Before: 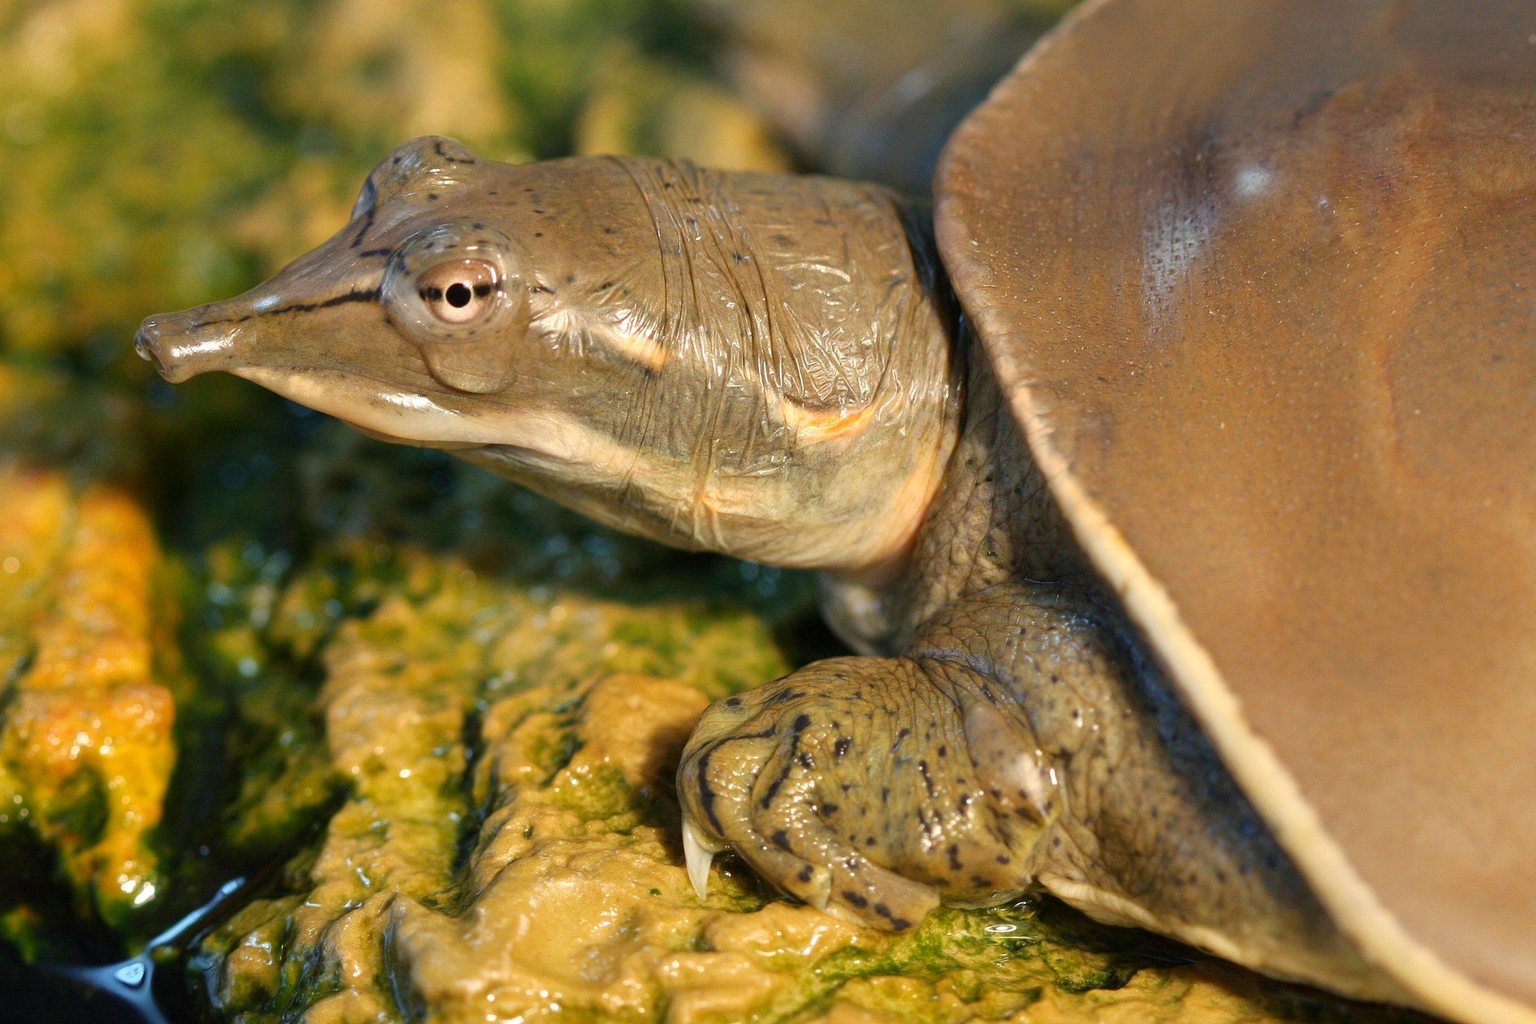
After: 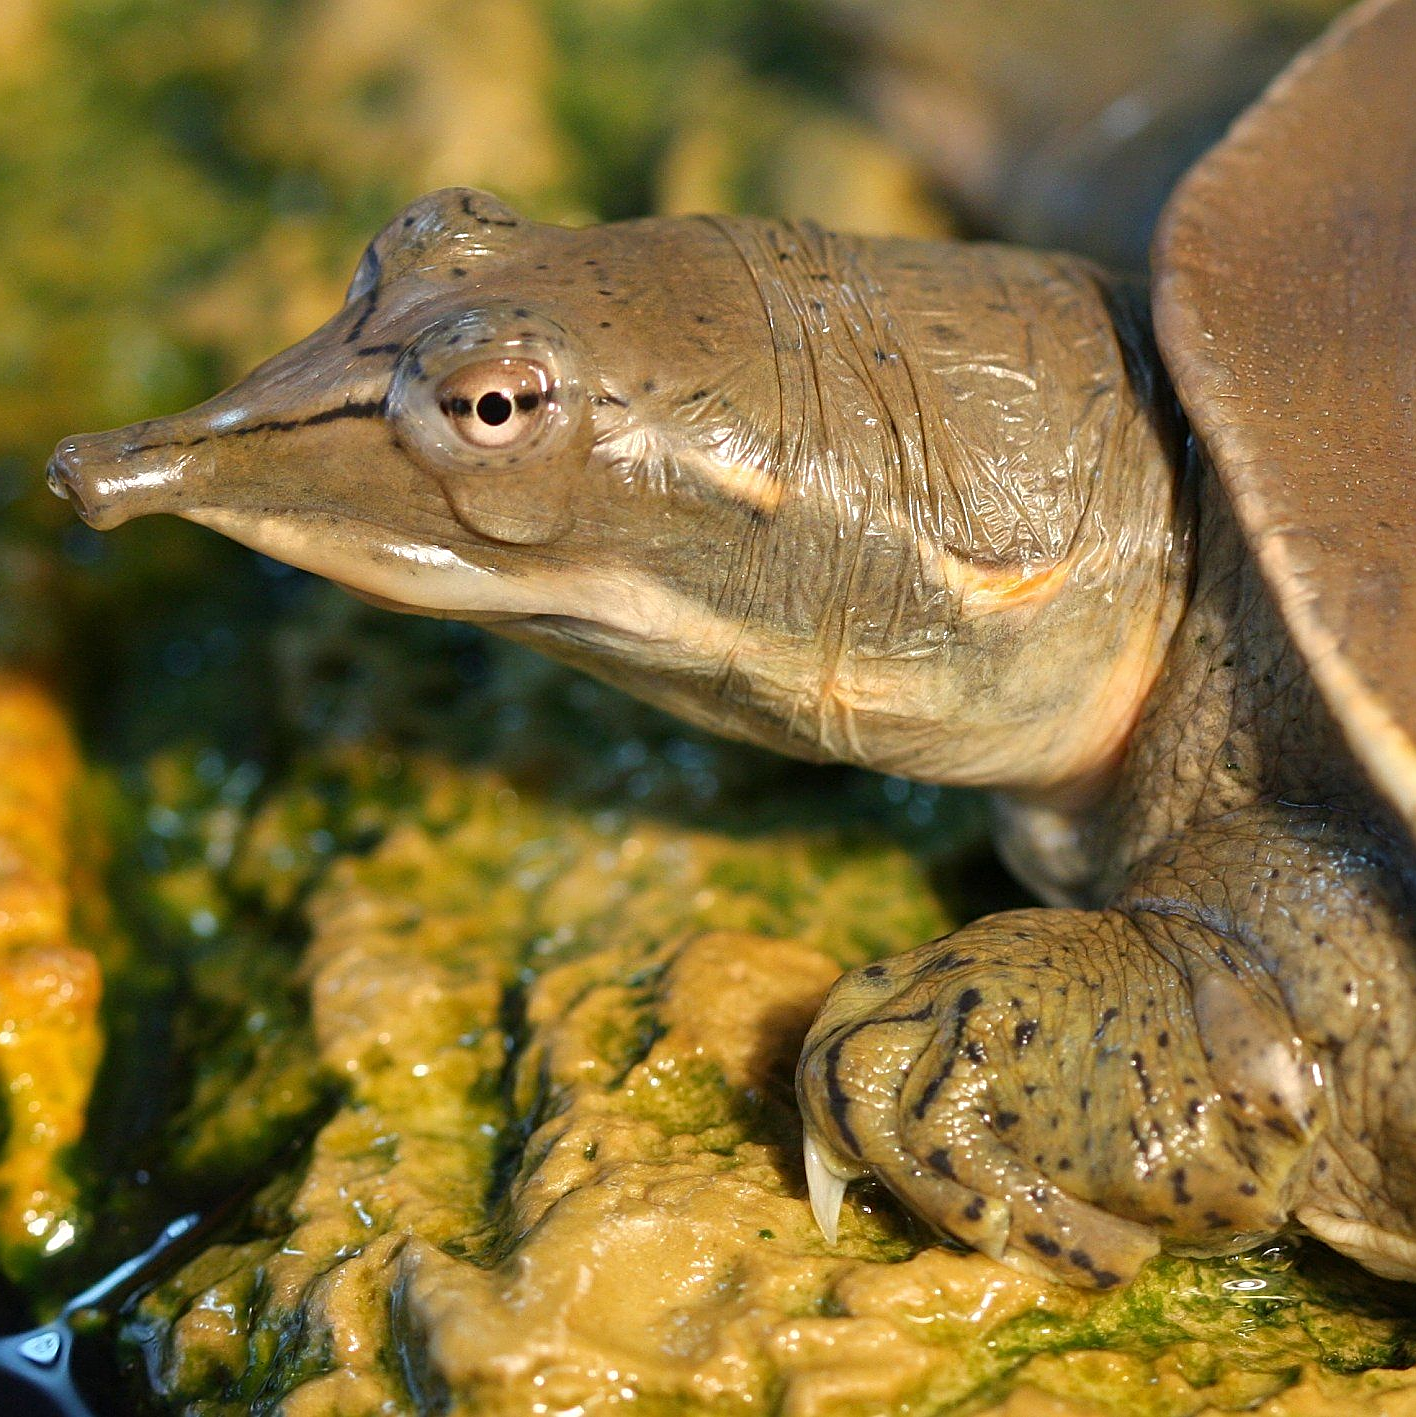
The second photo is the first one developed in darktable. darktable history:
sharpen: on, module defaults
crop and rotate: left 6.617%, right 26.717%
